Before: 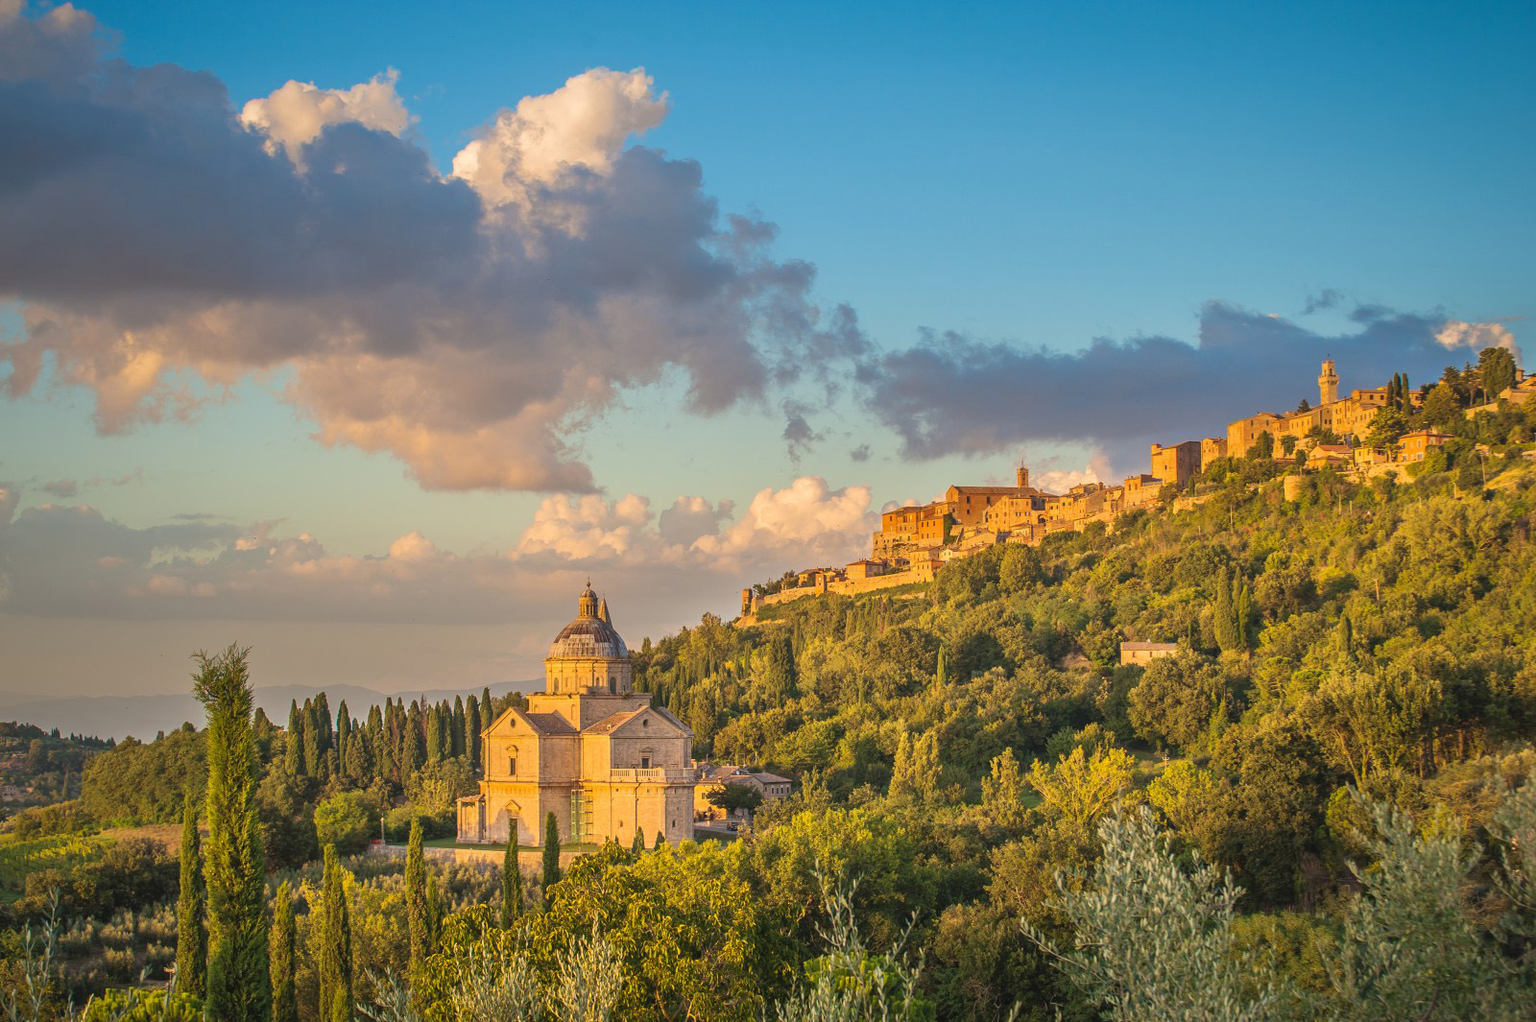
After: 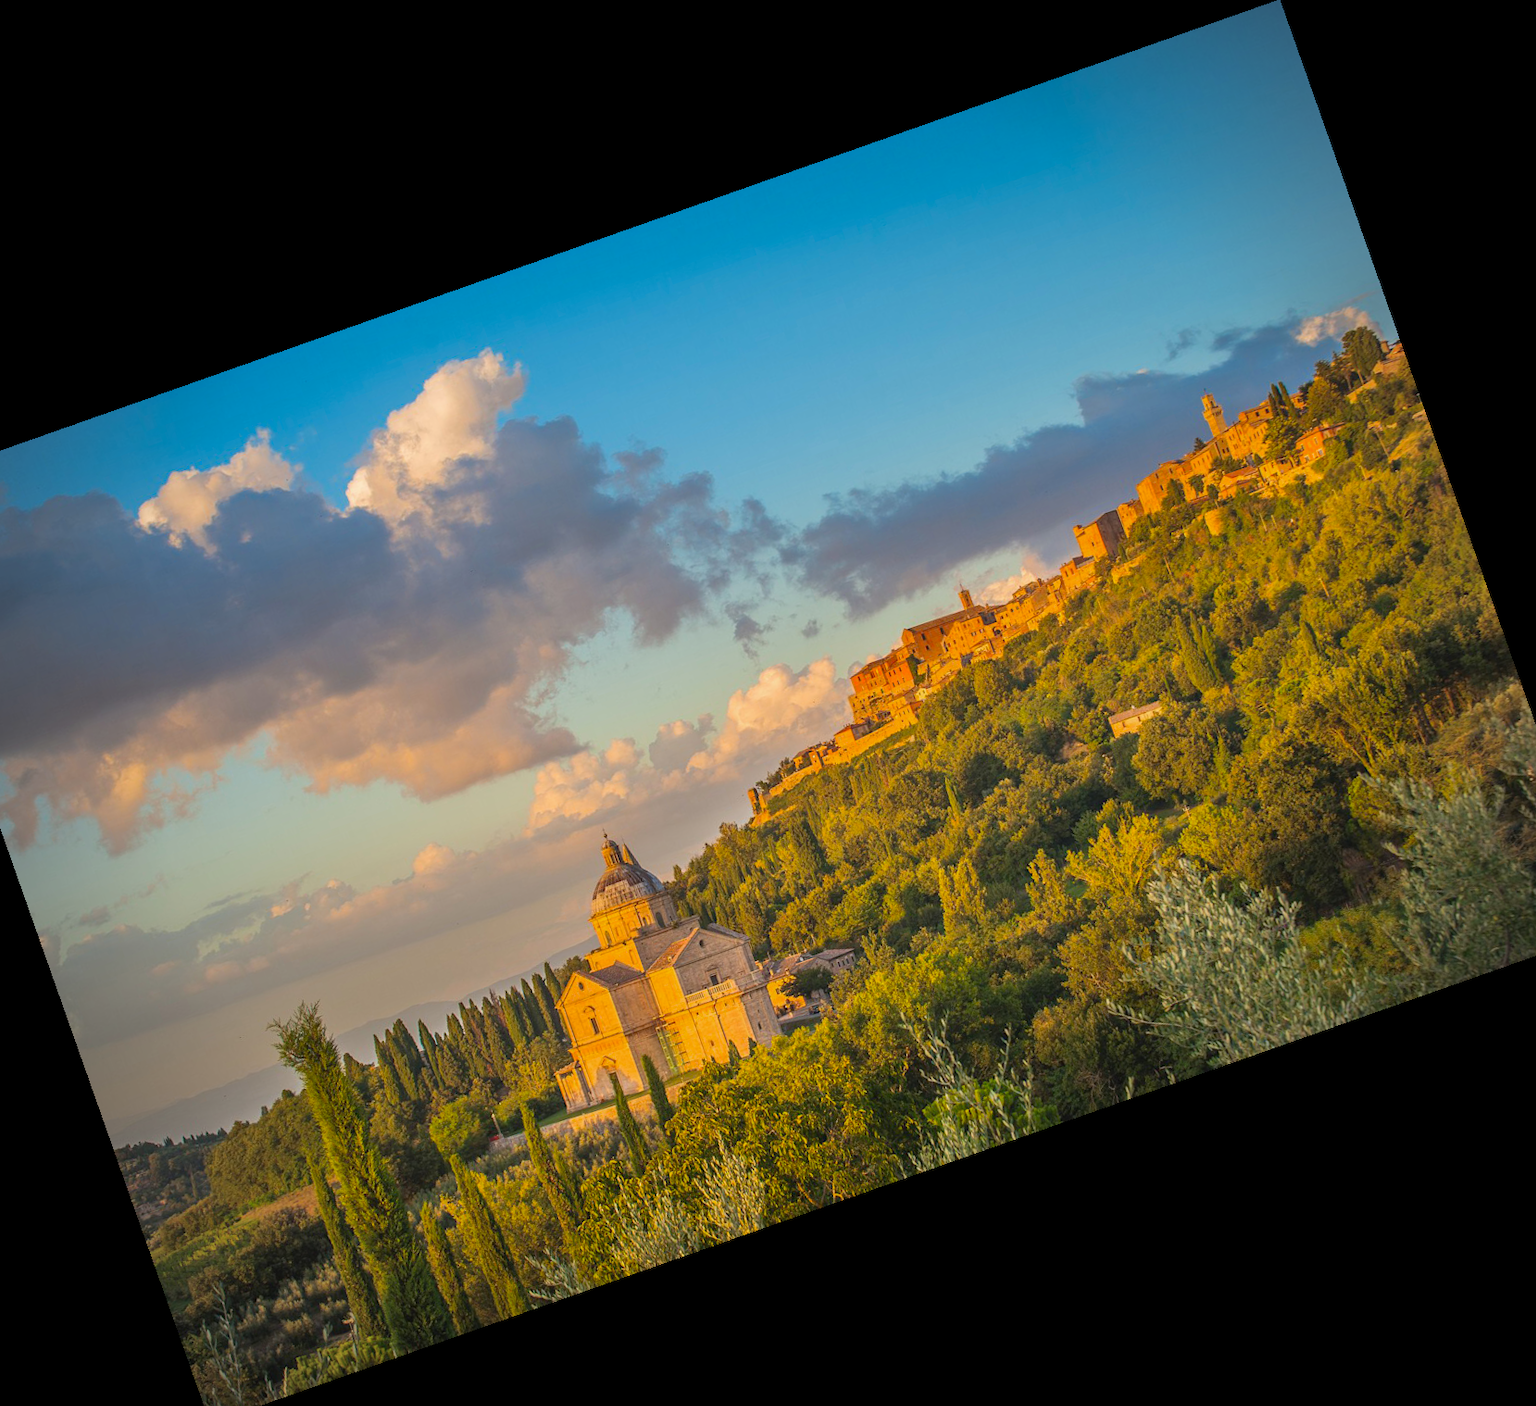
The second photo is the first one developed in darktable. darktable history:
vignetting: on, module defaults
crop and rotate: angle 19.43°, left 6.812%, right 4.125%, bottom 1.087%
vibrance: vibrance 100%
